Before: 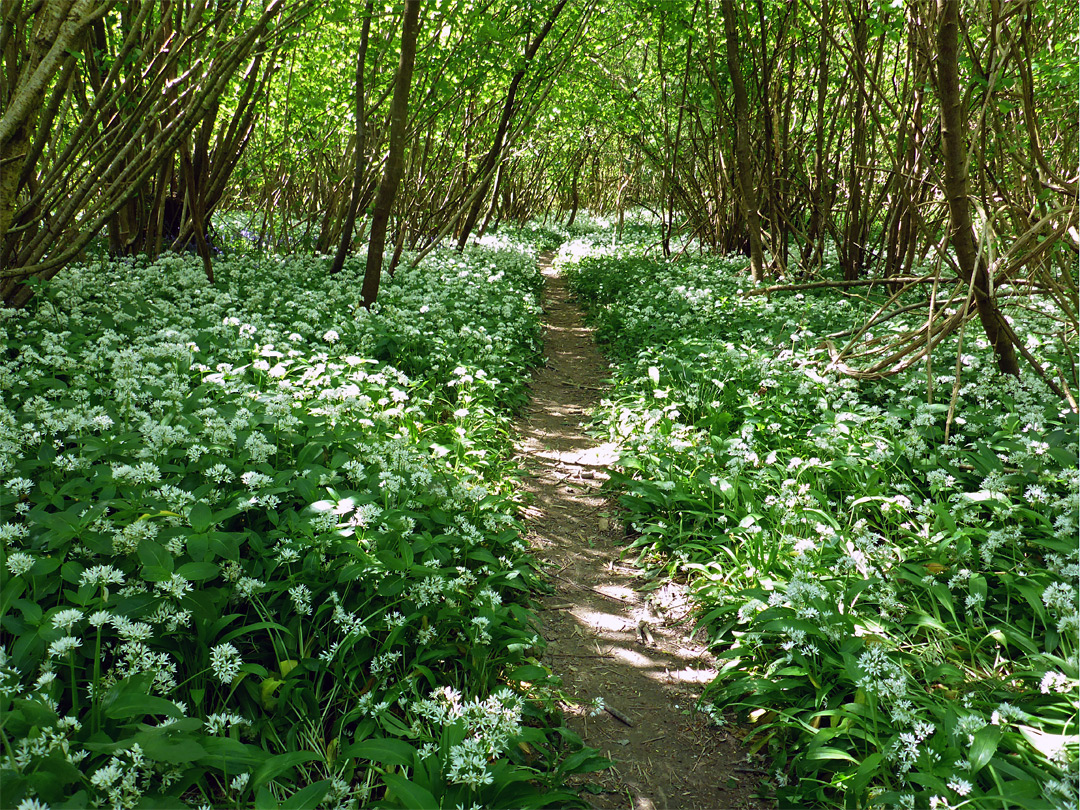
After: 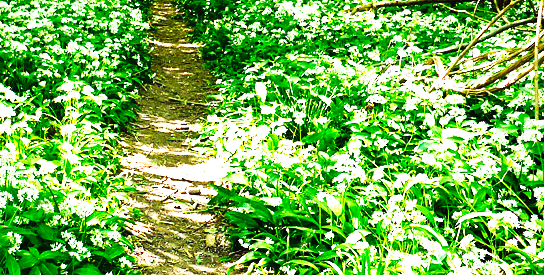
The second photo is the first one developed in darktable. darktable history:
exposure: exposure 1 EV, compensate exposure bias true, compensate highlight preservation false
crop: left 36.411%, top 35.062%, right 13.165%, bottom 30.959%
tone curve: curves: ch0 [(0, 0) (0.003, 0.002) (0.011, 0.005) (0.025, 0.011) (0.044, 0.017) (0.069, 0.021) (0.1, 0.027) (0.136, 0.035) (0.177, 0.05) (0.224, 0.076) (0.277, 0.126) (0.335, 0.212) (0.399, 0.333) (0.468, 0.473) (0.543, 0.627) (0.623, 0.784) (0.709, 0.9) (0.801, 0.963) (0.898, 0.988) (1, 1)], preserve colors none
